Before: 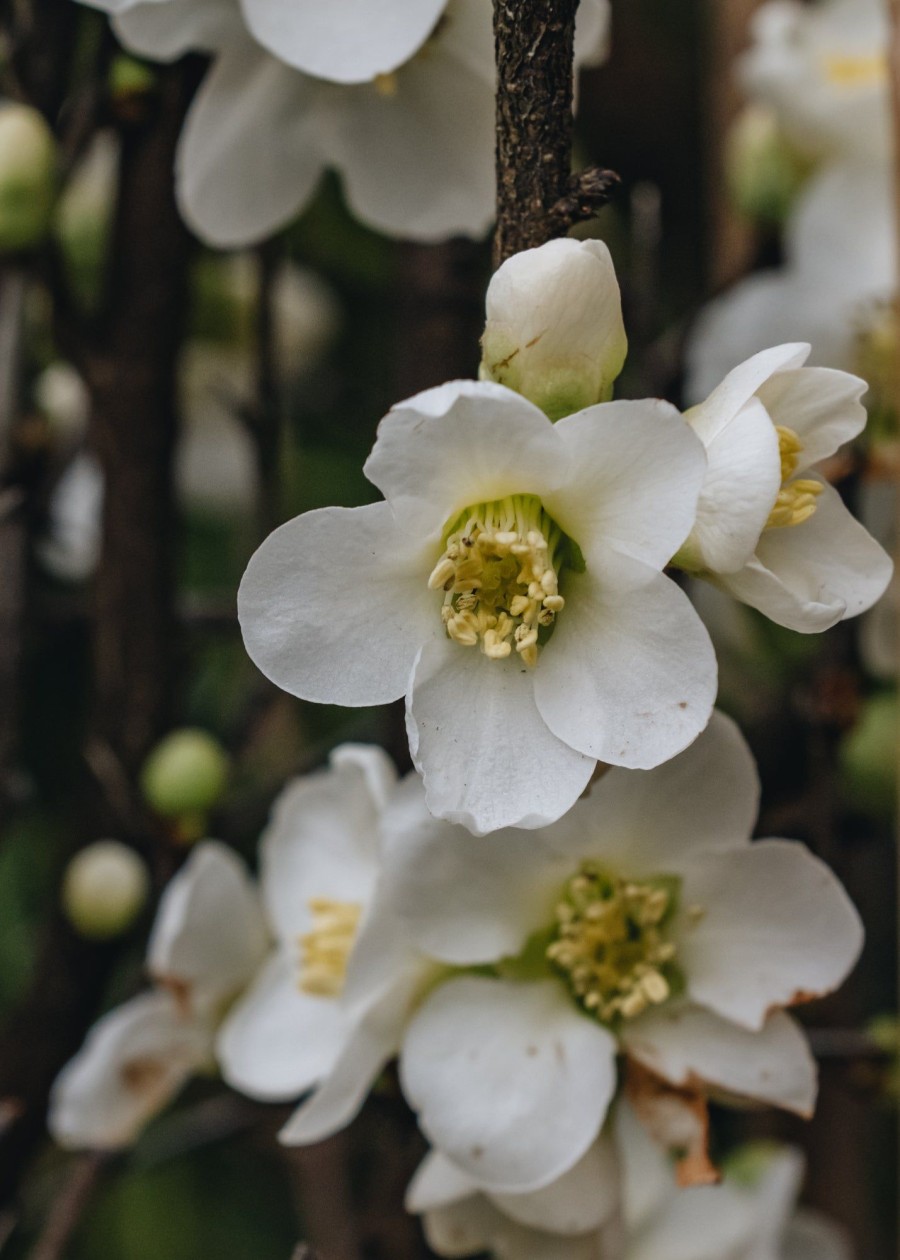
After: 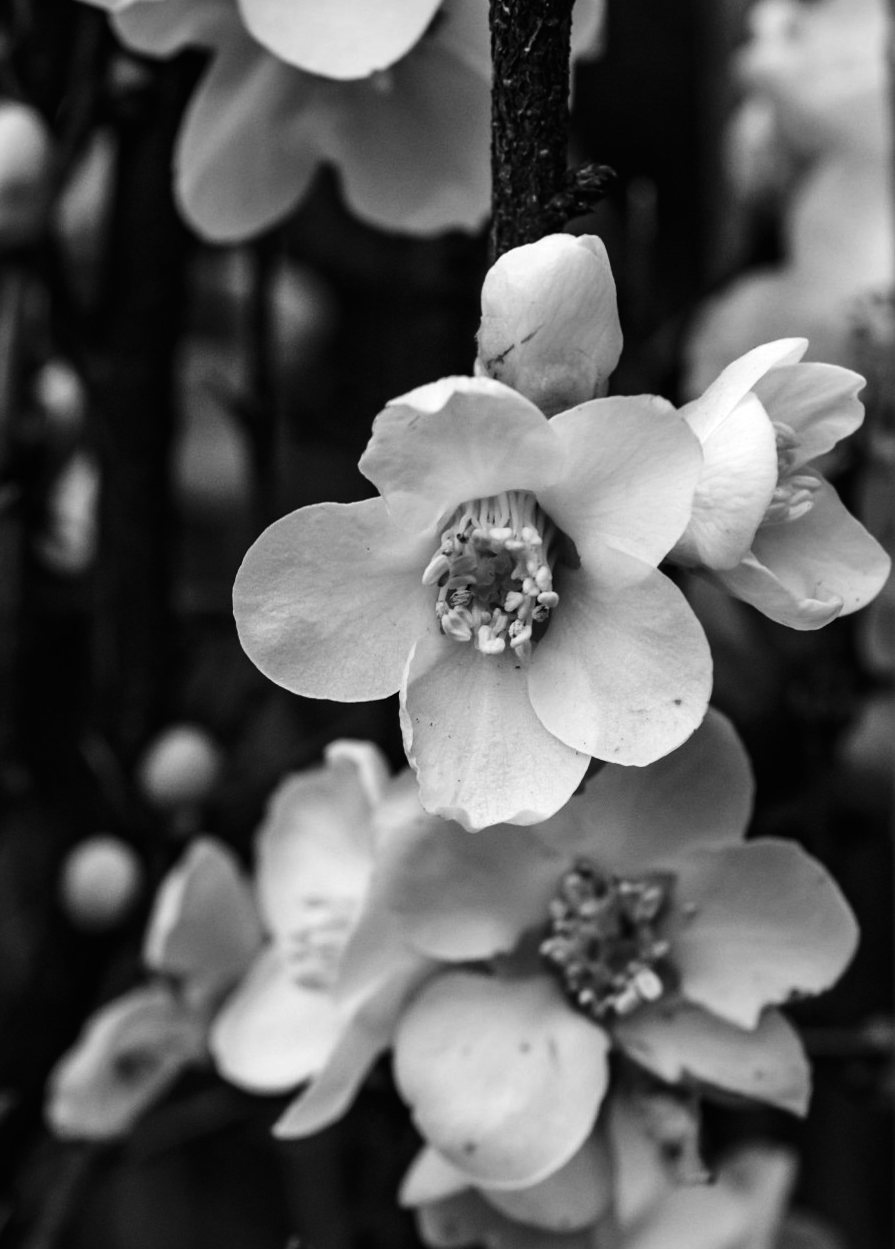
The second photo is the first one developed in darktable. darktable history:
rotate and perspective: rotation 0.192°, lens shift (horizontal) -0.015, crop left 0.005, crop right 0.996, crop top 0.006, crop bottom 0.99
exposure: black level correction 0, exposure 0.5 EV, compensate highlight preservation false
monochrome: on, module defaults
contrast brightness saturation: contrast 0.19, brightness -0.24, saturation 0.11
